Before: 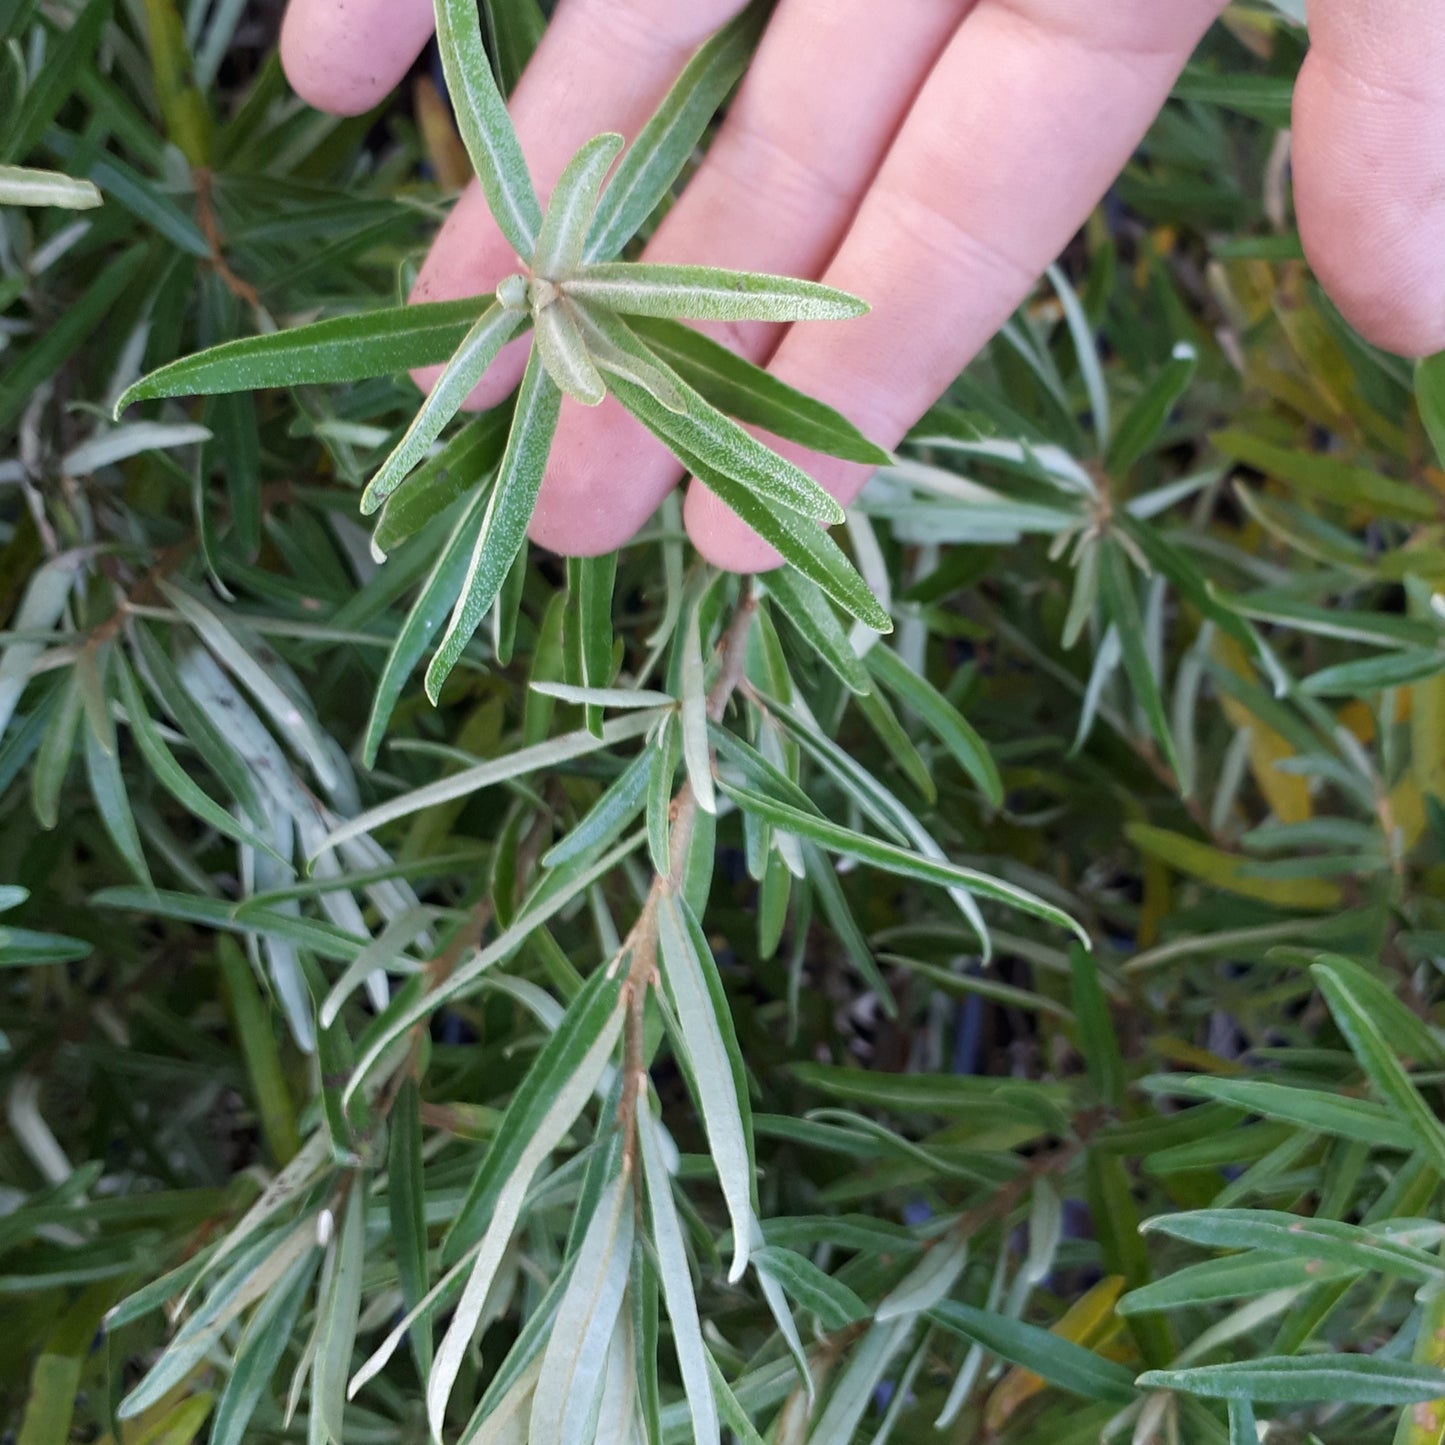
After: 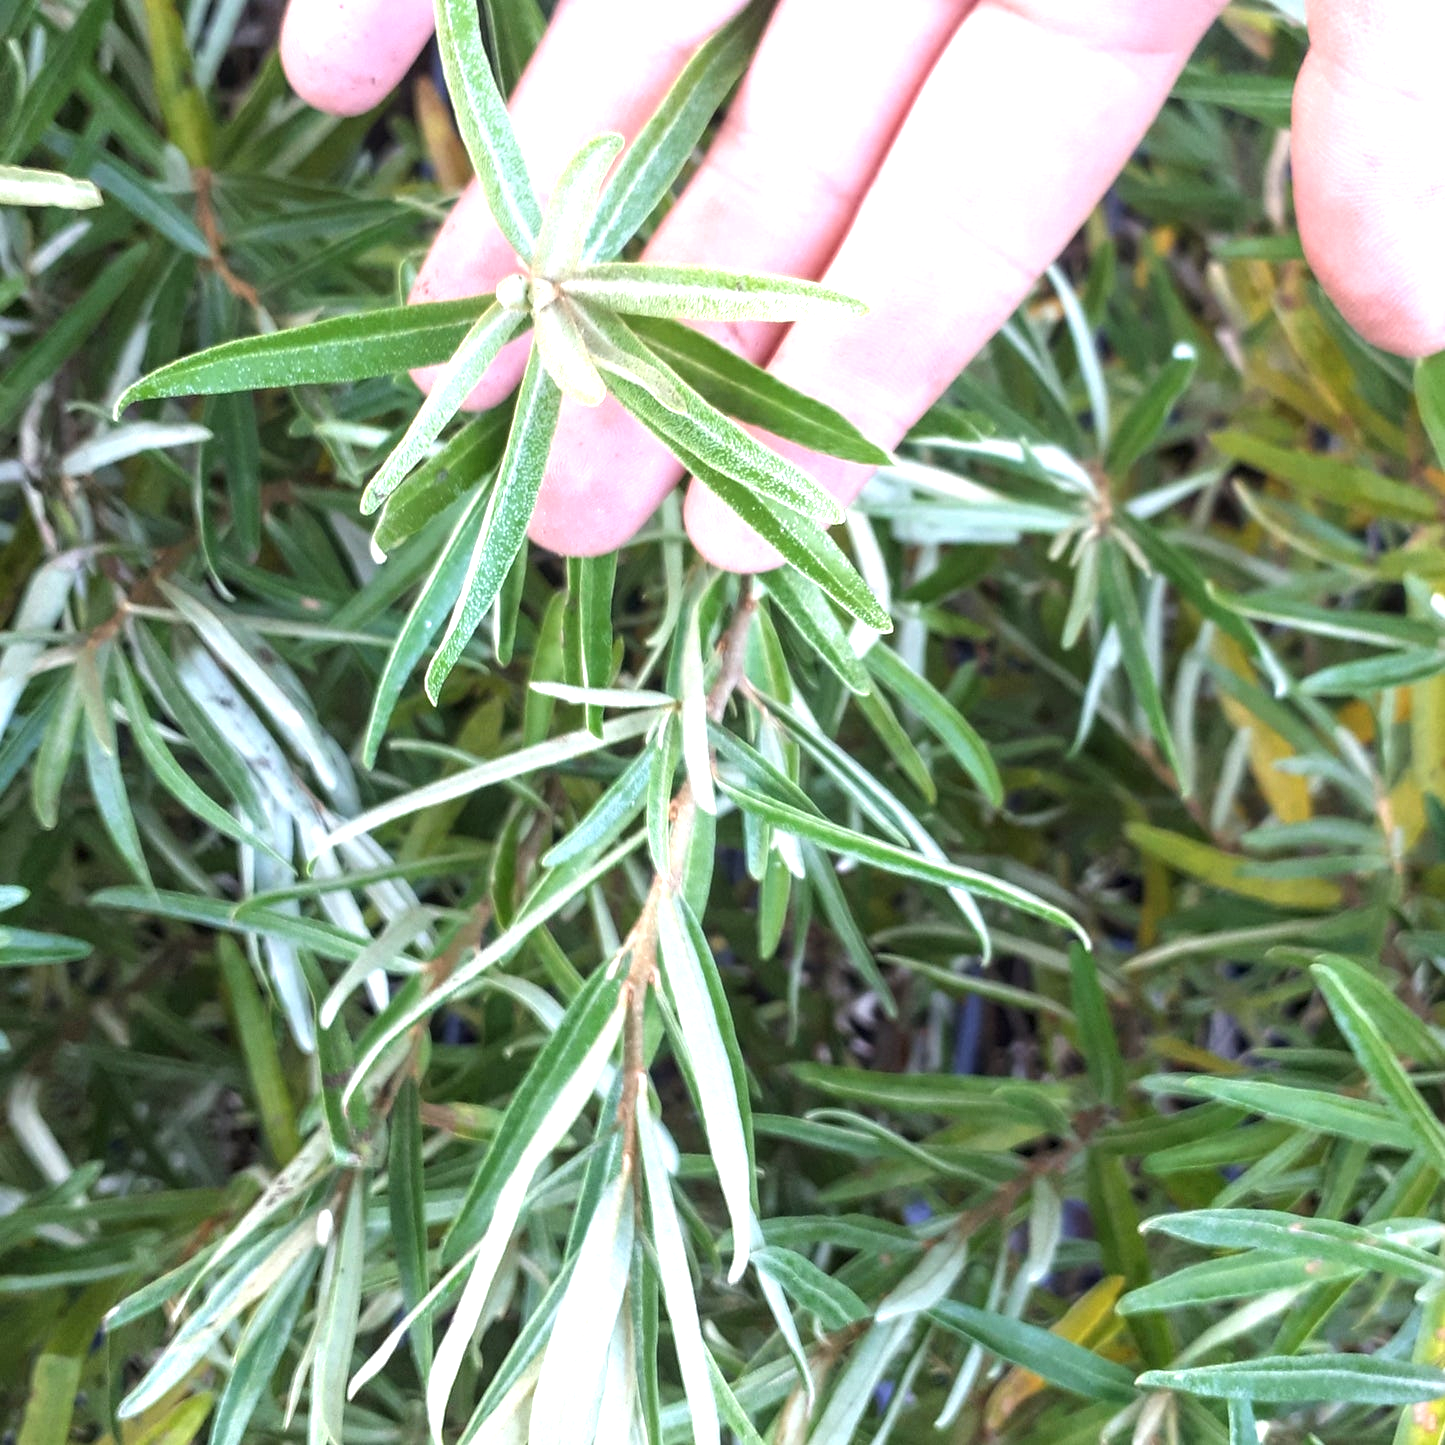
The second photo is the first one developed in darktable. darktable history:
exposure: black level correction -0.002, exposure 1.115 EV, compensate highlight preservation false
local contrast: on, module defaults
